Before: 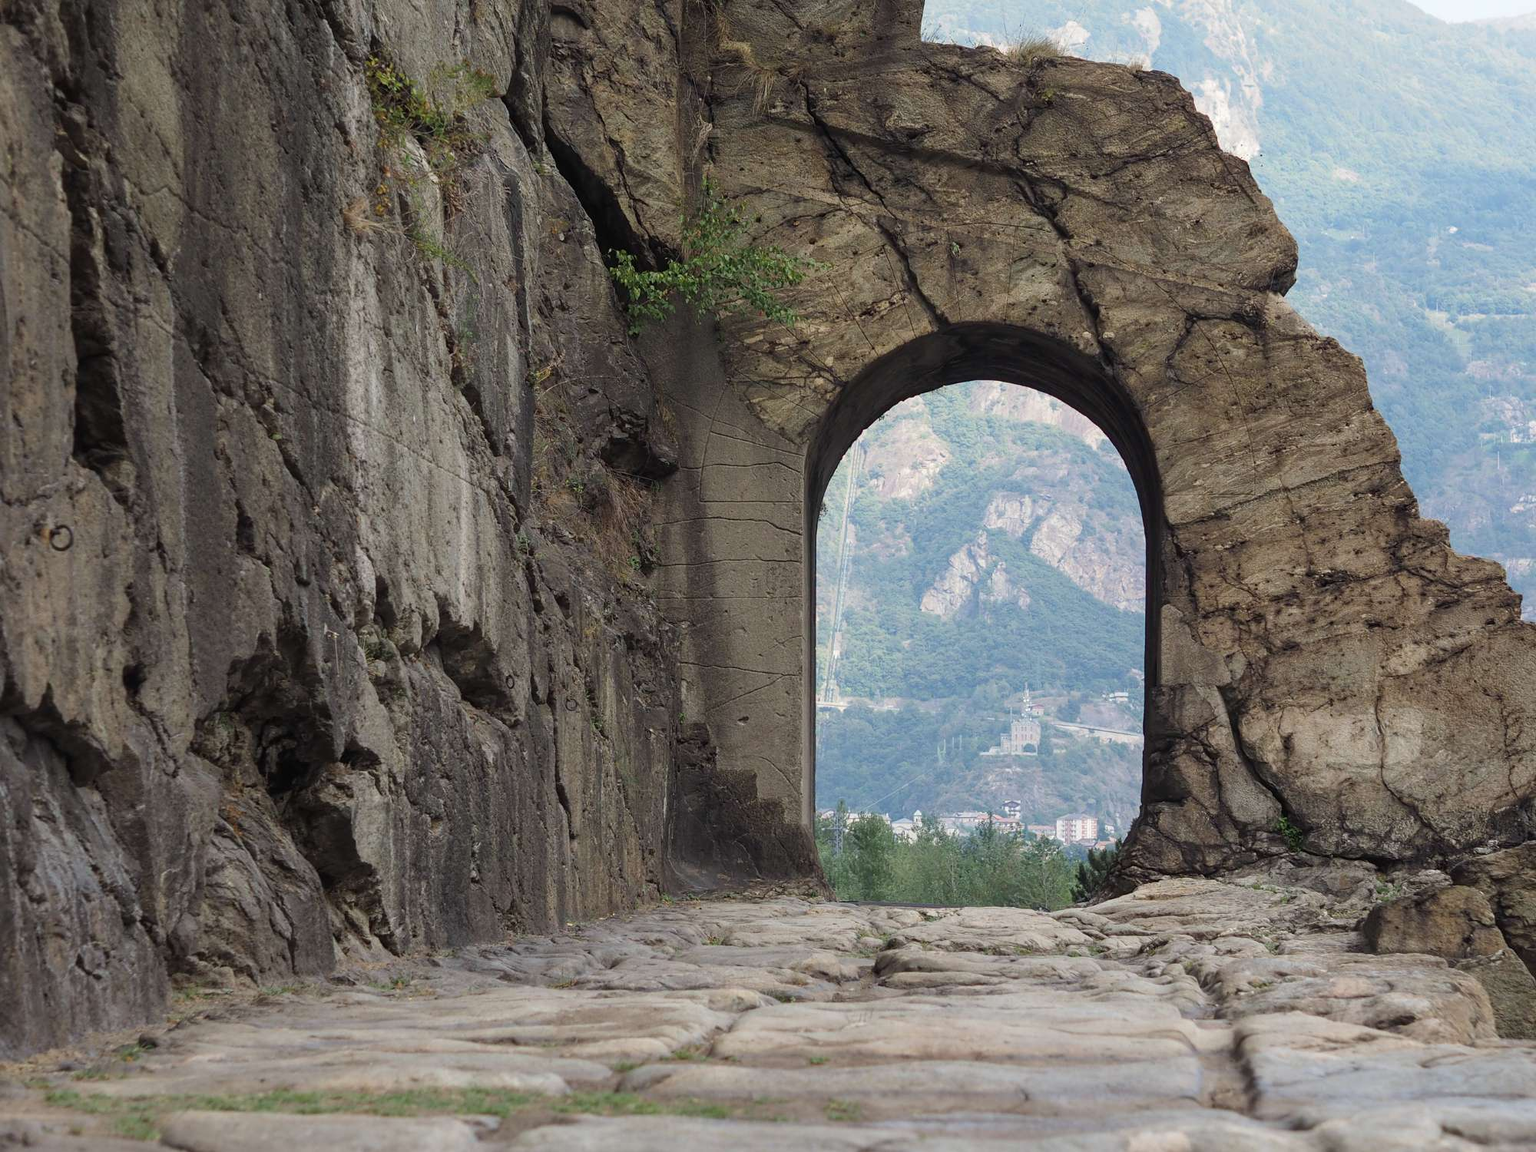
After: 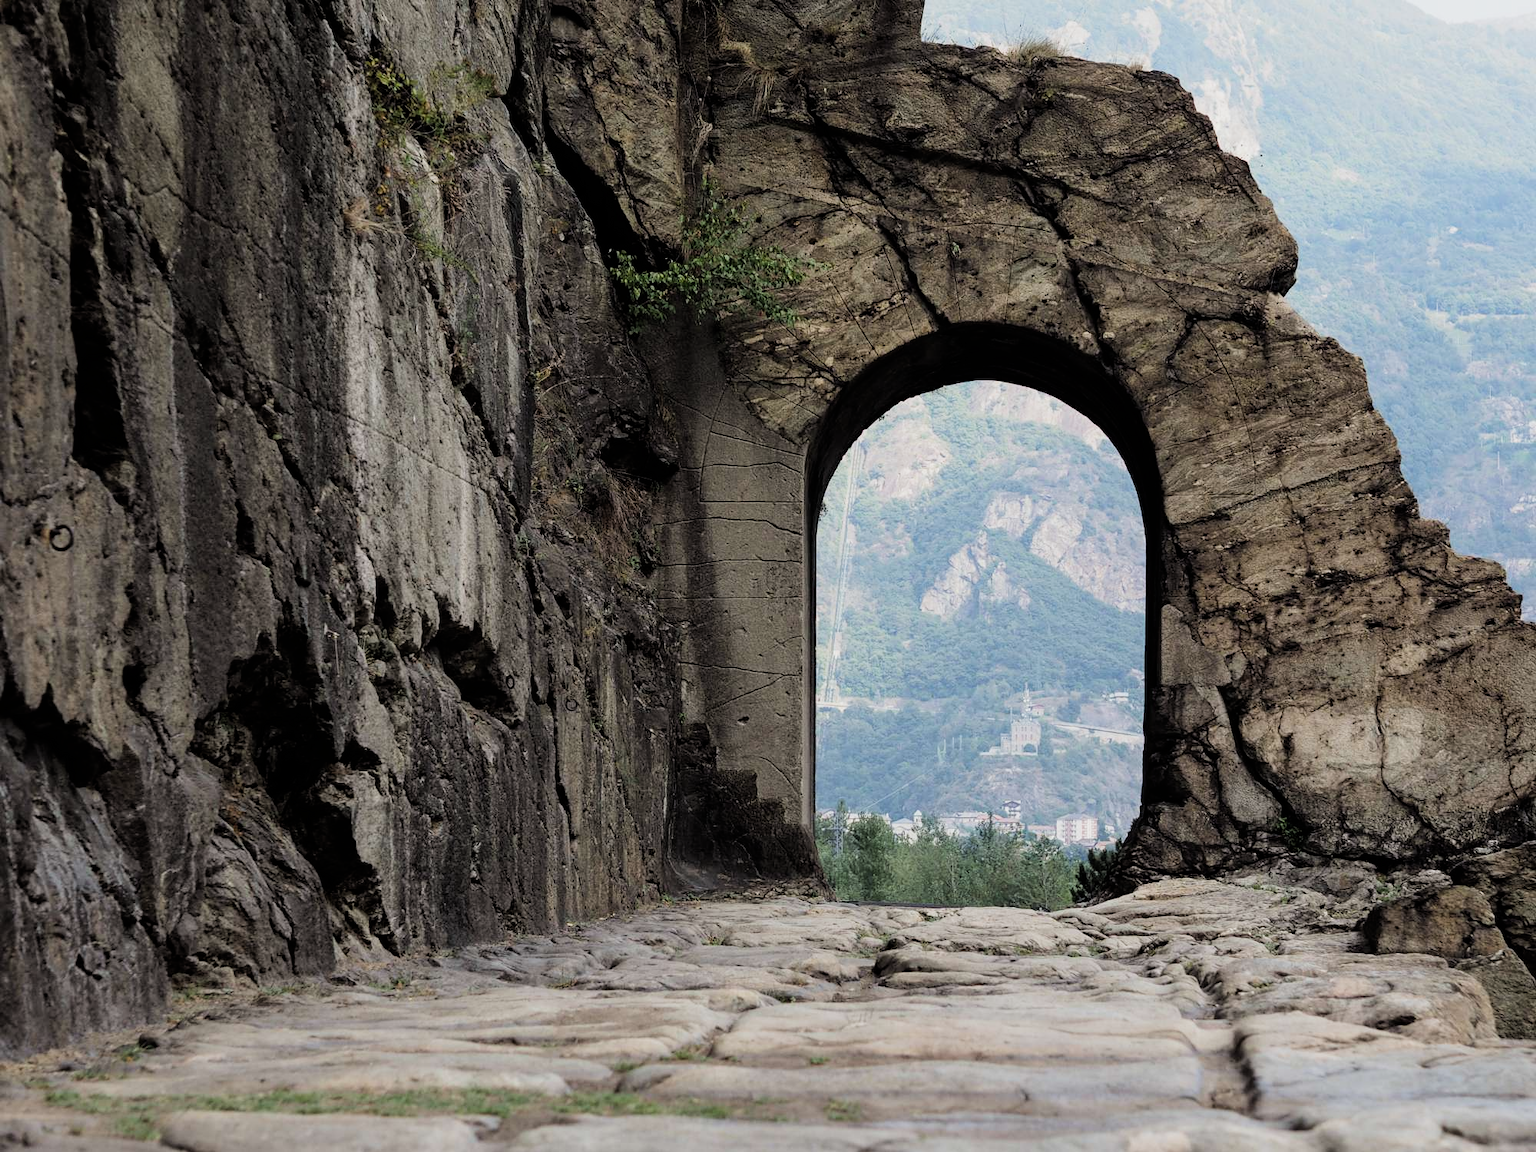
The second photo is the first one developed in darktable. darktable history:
filmic rgb: black relative exposure -5 EV, white relative exposure 3.5 EV, hardness 3.19, contrast 1.4, highlights saturation mix -50%
